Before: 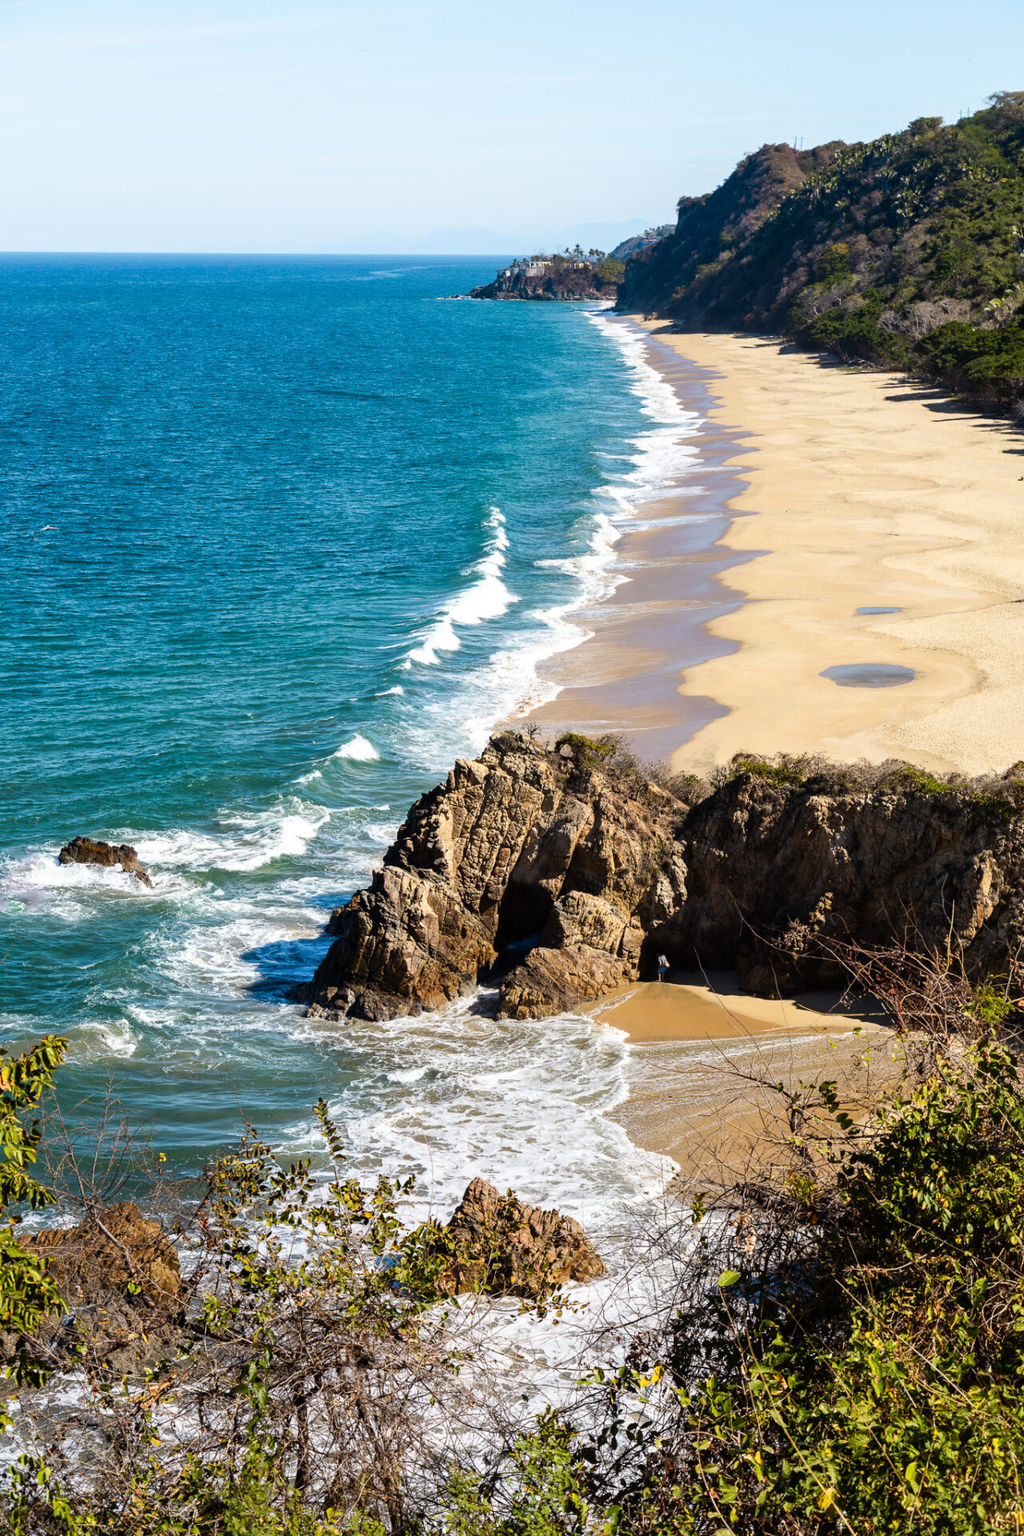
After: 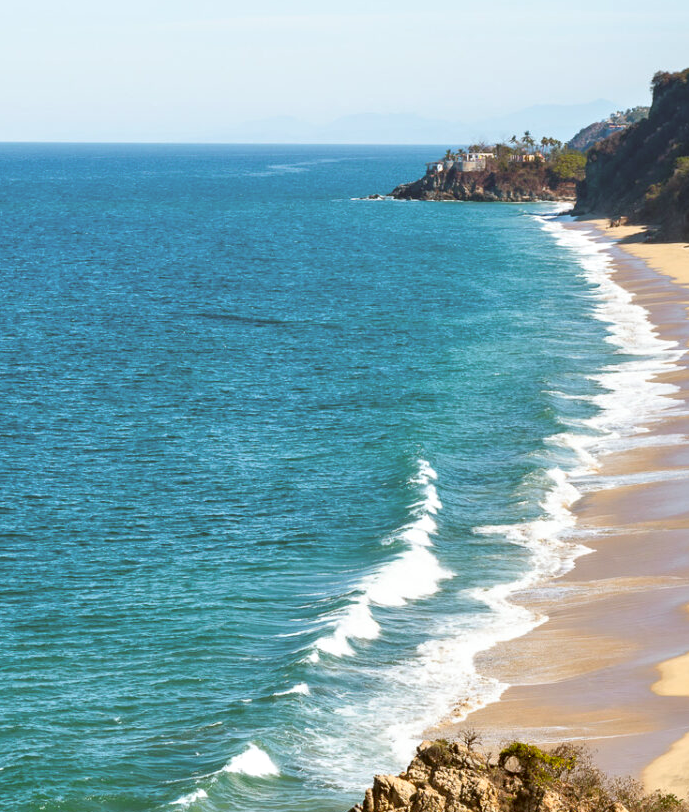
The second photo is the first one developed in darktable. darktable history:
crop: left 15.306%, top 9.065%, right 30.789%, bottom 48.638%
tone equalizer: -8 EV 1 EV, -7 EV 1 EV, -6 EV 1 EV, -5 EV 1 EV, -4 EV 1 EV, -3 EV 0.75 EV, -2 EV 0.5 EV, -1 EV 0.25 EV
color correction: highlights a* -0.482, highlights b* 0.161, shadows a* 4.66, shadows b* 20.72
